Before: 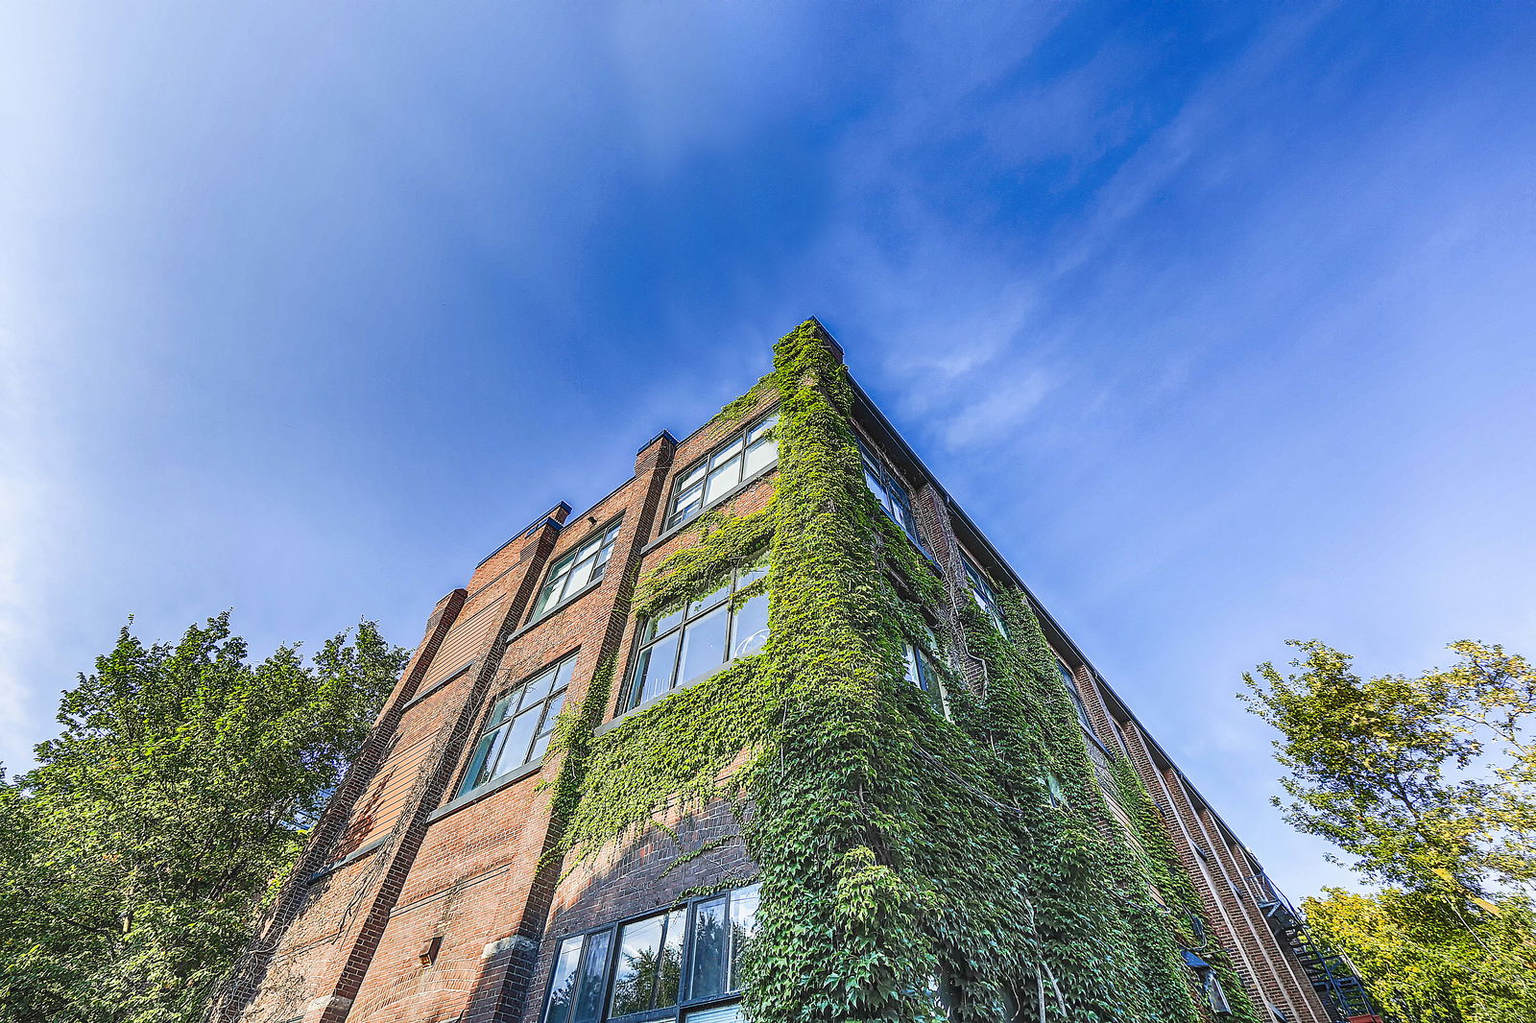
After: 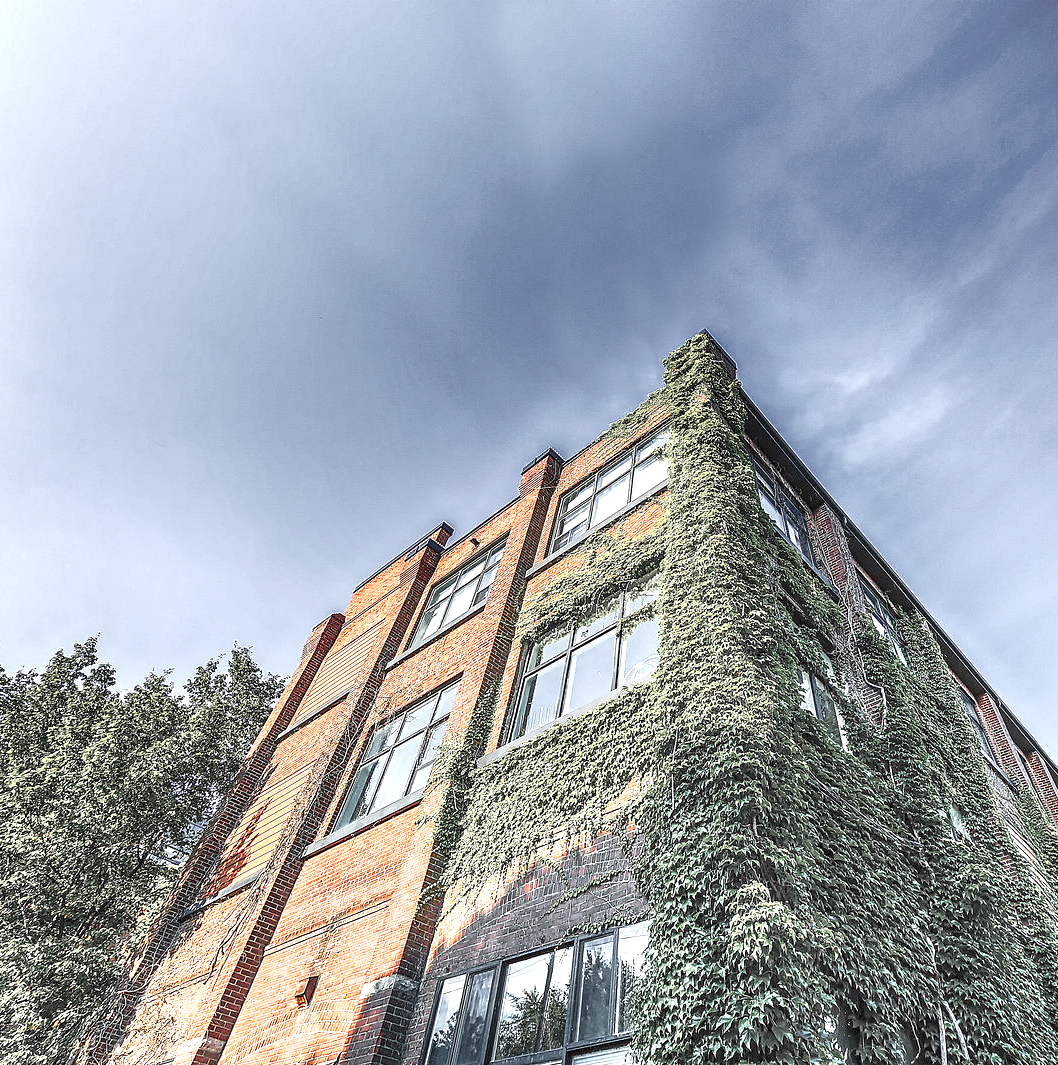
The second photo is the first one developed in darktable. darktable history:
crop and rotate: left 8.882%, right 24.939%
color zones: curves: ch1 [(0, 0.638) (0.193, 0.442) (0.286, 0.15) (0.429, 0.14) (0.571, 0.142) (0.714, 0.154) (0.857, 0.175) (1, 0.638)]
exposure: exposure 0.732 EV, compensate highlight preservation false
